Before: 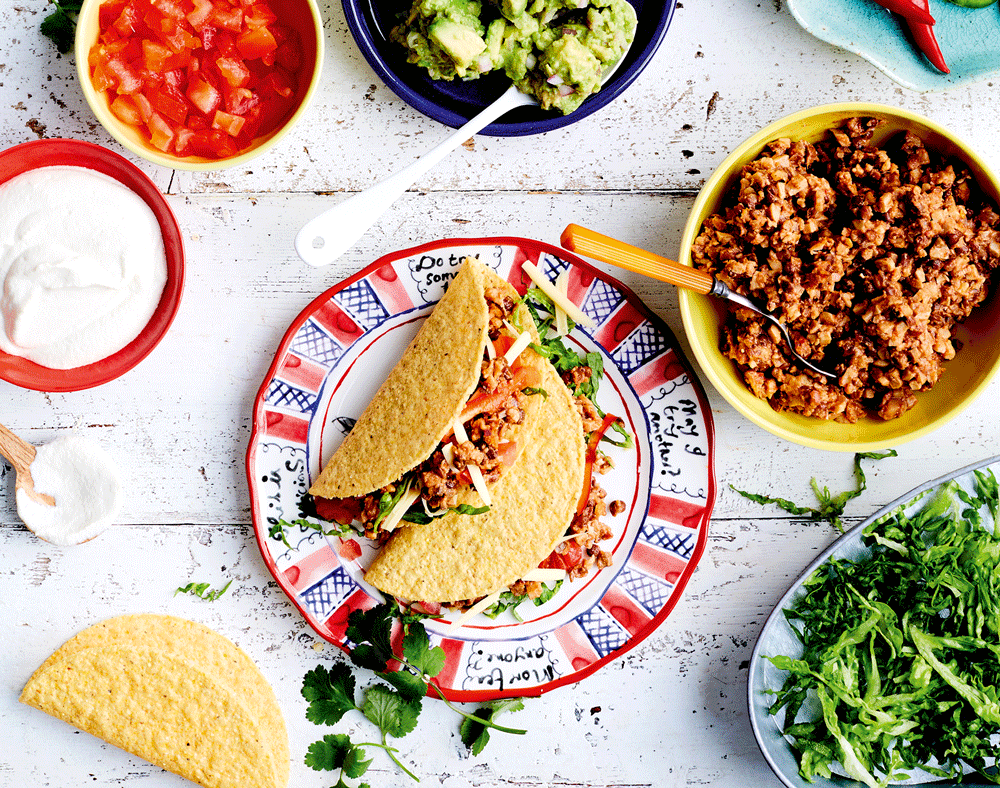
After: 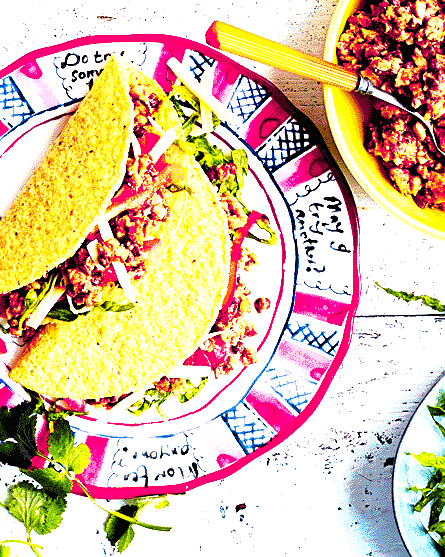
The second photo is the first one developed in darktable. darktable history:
shadows and highlights: shadows 9.82, white point adjustment 0.814, highlights -38.71, highlights color adjustment 31.43%
sharpen: on, module defaults
crop: left 35.513%, top 25.814%, right 19.912%, bottom 3.422%
exposure: black level correction 0, exposure 1.175 EV, compensate highlight preservation false
color balance rgb: shadows lift › luminance -21.675%, shadows lift › chroma 6.524%, shadows lift › hue 268.31°, perceptual saturation grading › global saturation 31.322%, hue shift -11.5°, perceptual brilliance grading › global brilliance 11.835%
